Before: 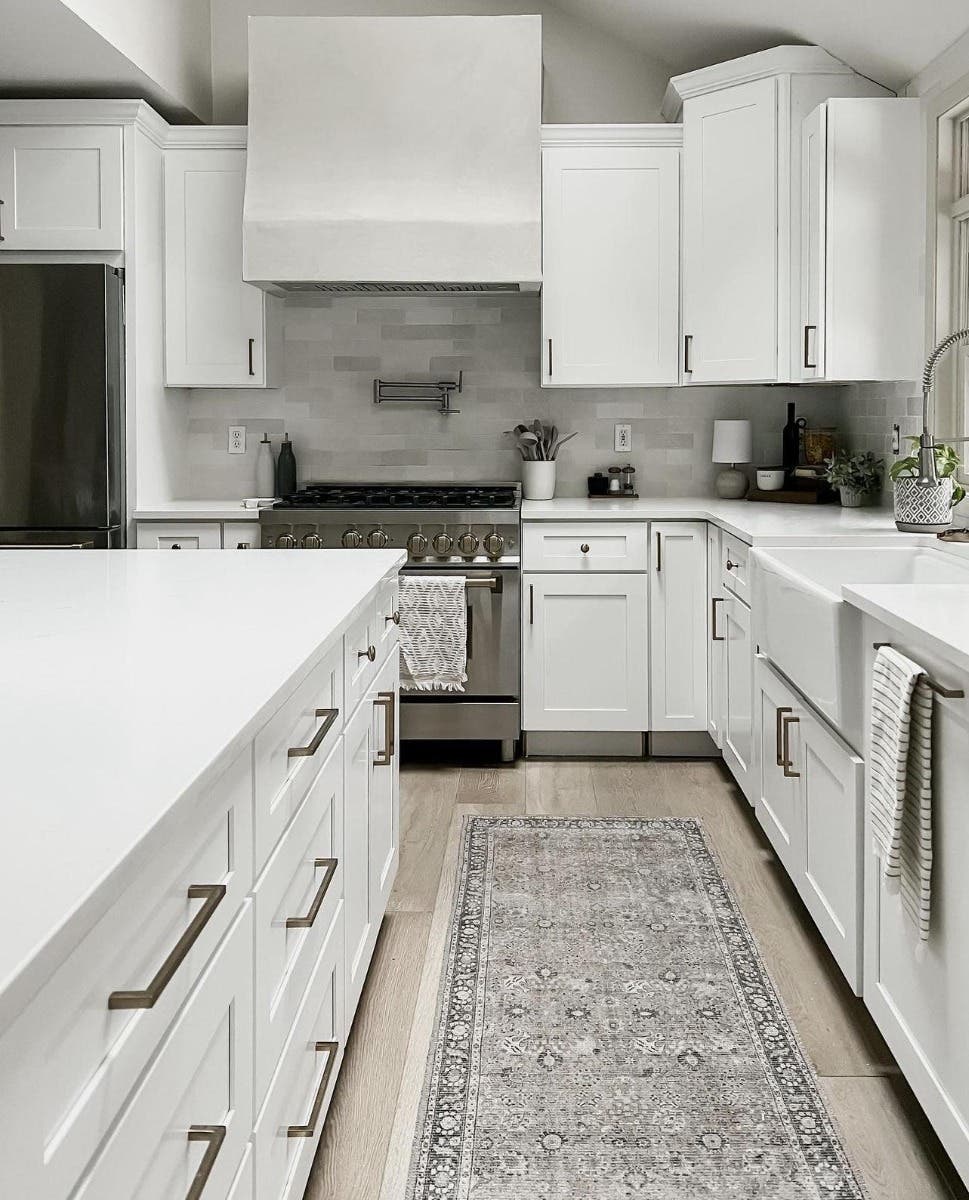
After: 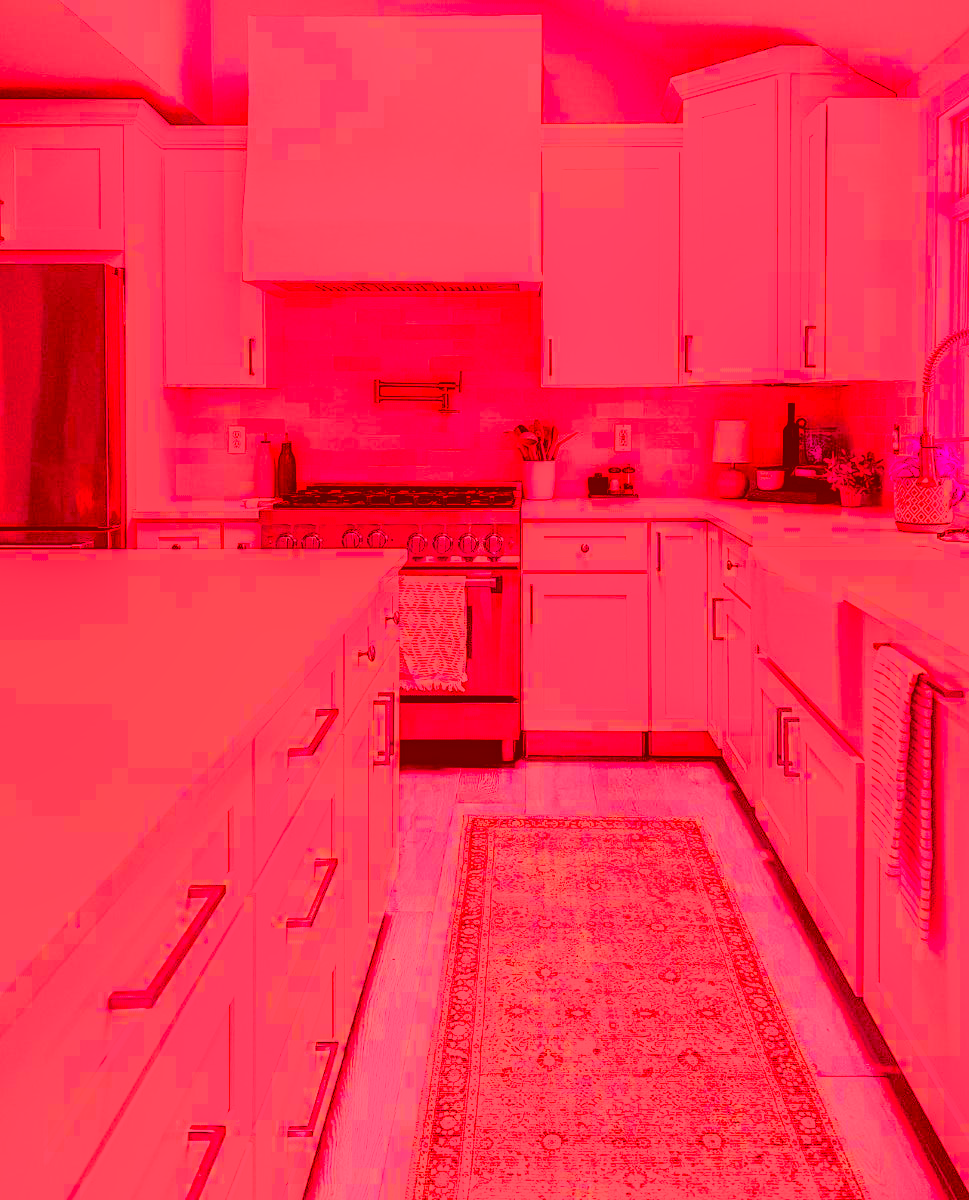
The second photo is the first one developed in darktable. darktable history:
local contrast: detail 130%
color balance: lift [1.001, 1.007, 1, 0.993], gamma [1.023, 1.026, 1.01, 0.974], gain [0.964, 1.059, 1.073, 0.927]
white balance: red 1, blue 1
tone curve: curves: ch0 [(0, 0.052) (0.207, 0.35) (0.392, 0.592) (0.54, 0.803) (0.725, 0.922) (0.99, 0.974)], color space Lab, independent channels, preserve colors none
color correction: highlights a* -39.68, highlights b* -40, shadows a* -40, shadows b* -40, saturation -3
